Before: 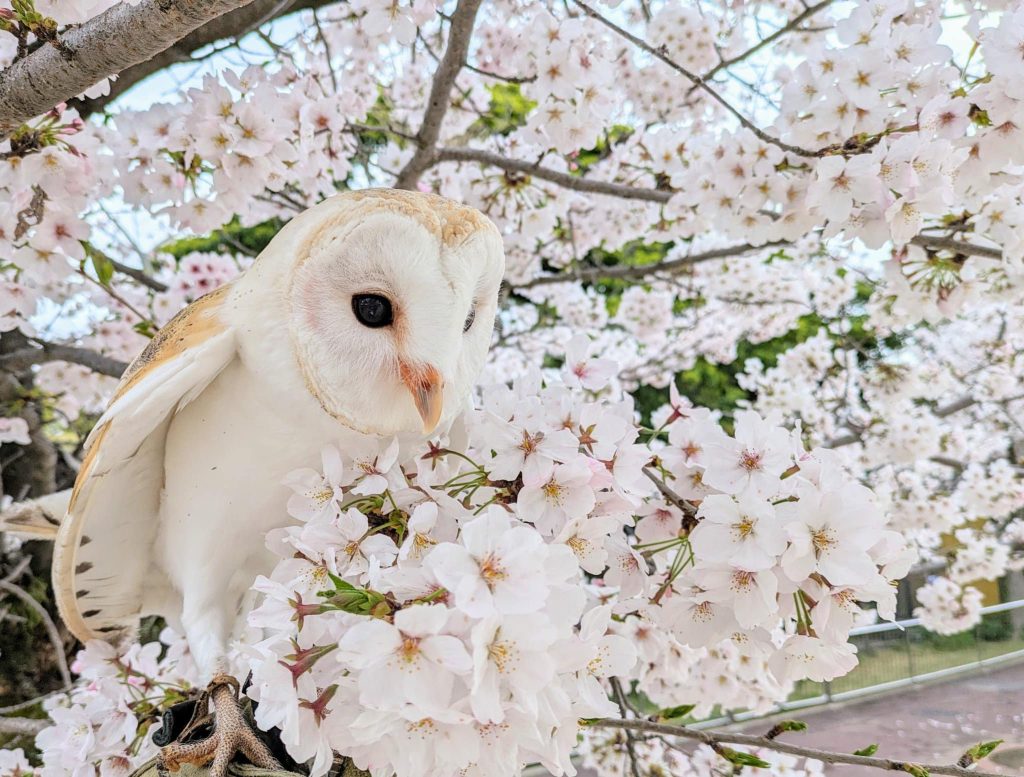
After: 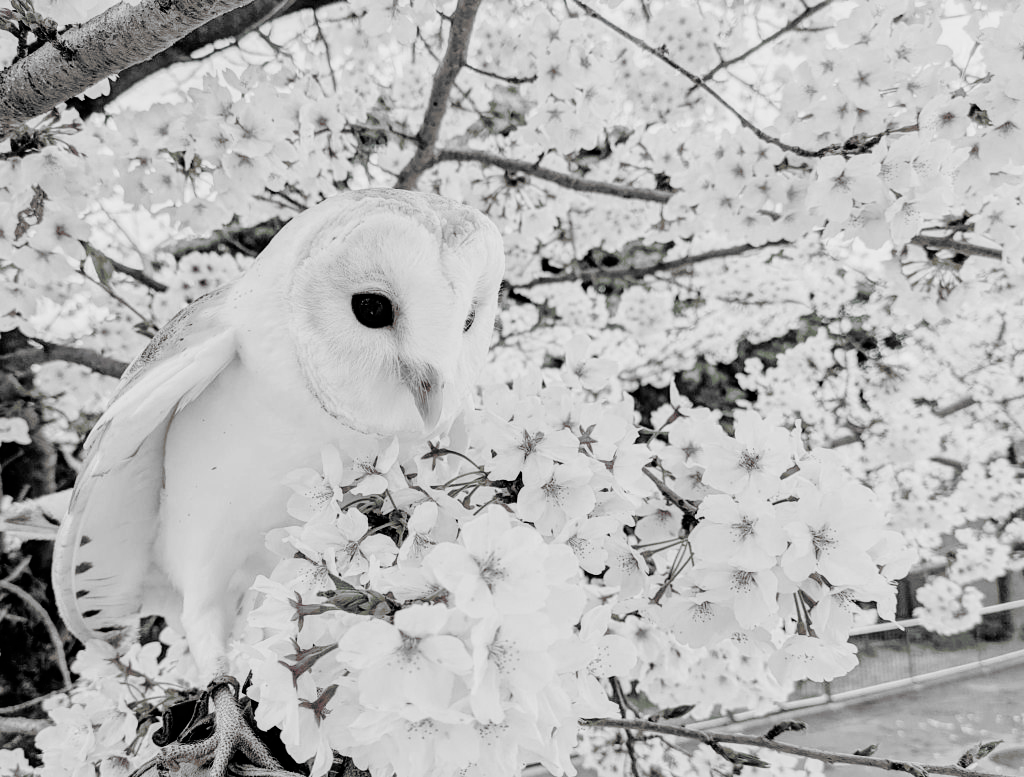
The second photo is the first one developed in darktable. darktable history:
color balance rgb: perceptual saturation grading › global saturation 30.936%, global vibrance 40.135%
filmic rgb: black relative exposure -5.12 EV, white relative exposure 3.5 EV, hardness 3.19, contrast 1.39, highlights saturation mix -48.58%, add noise in highlights 0, color science v3 (2019), use custom middle-gray values true, contrast in highlights soft
